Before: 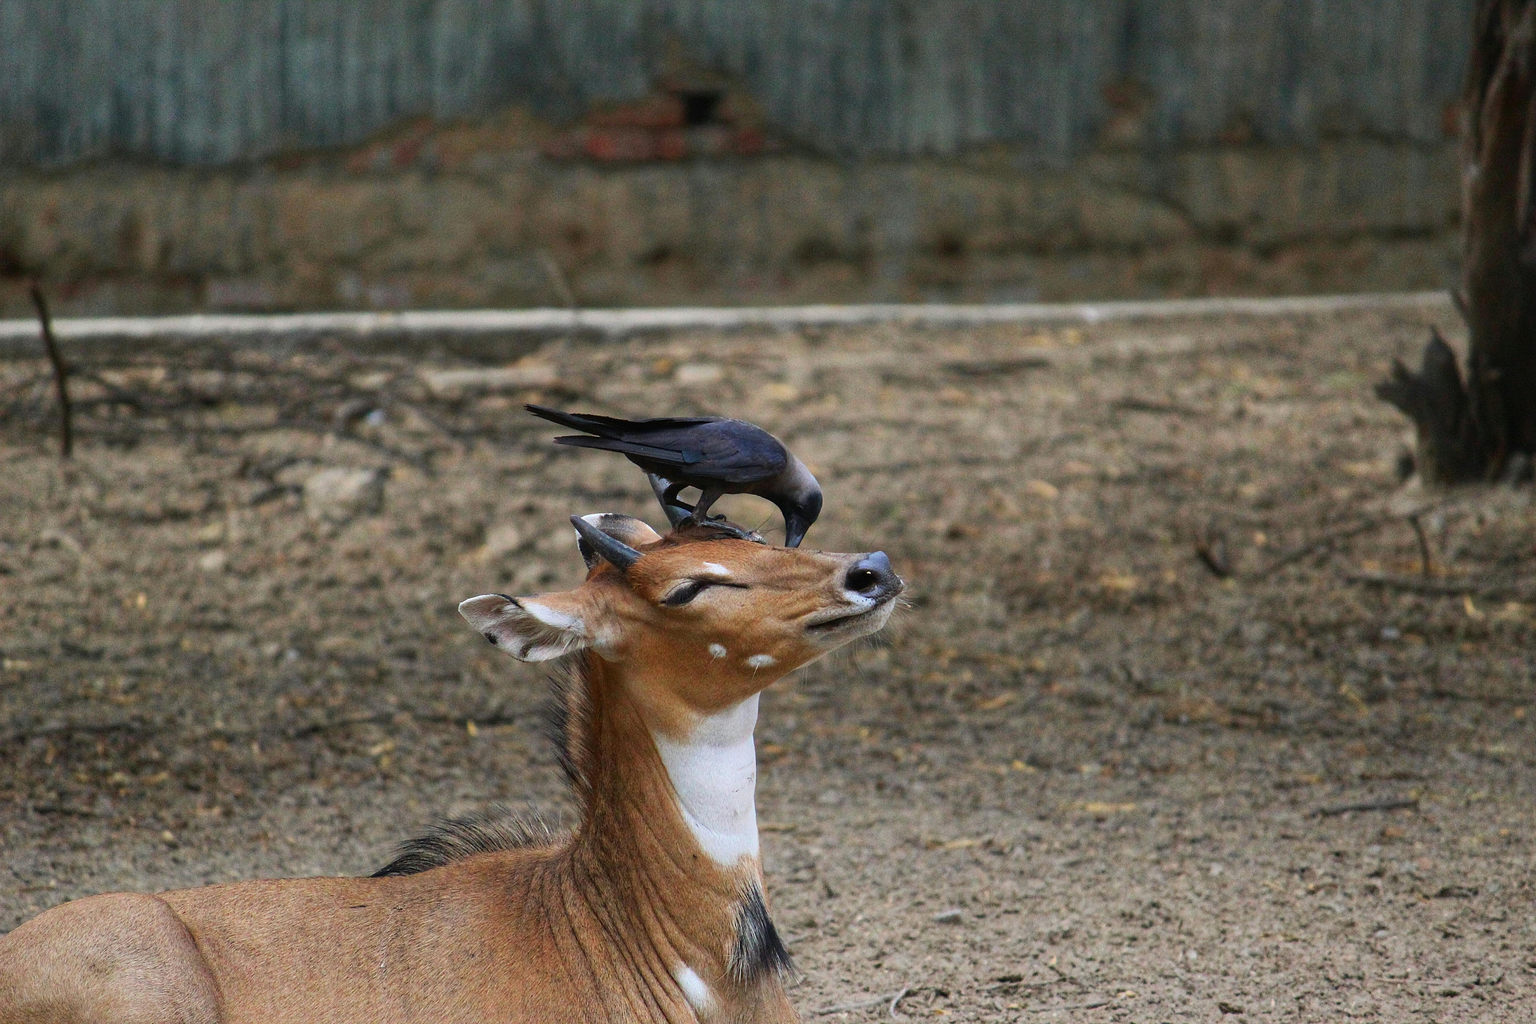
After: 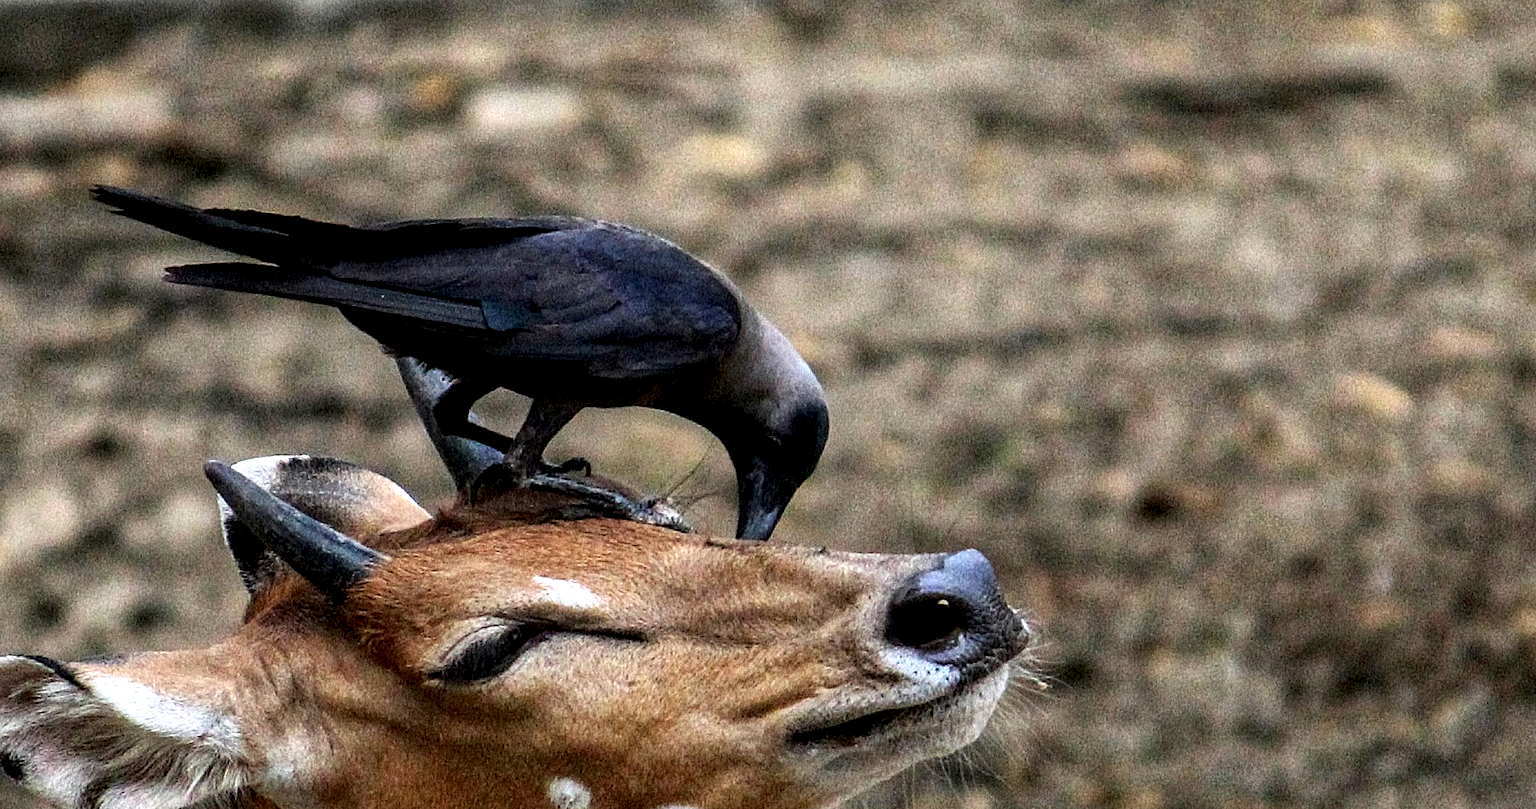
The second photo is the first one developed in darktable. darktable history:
local contrast: highlights 19%, detail 186%
crop: left 31.751%, top 32.172%, right 27.8%, bottom 35.83%
